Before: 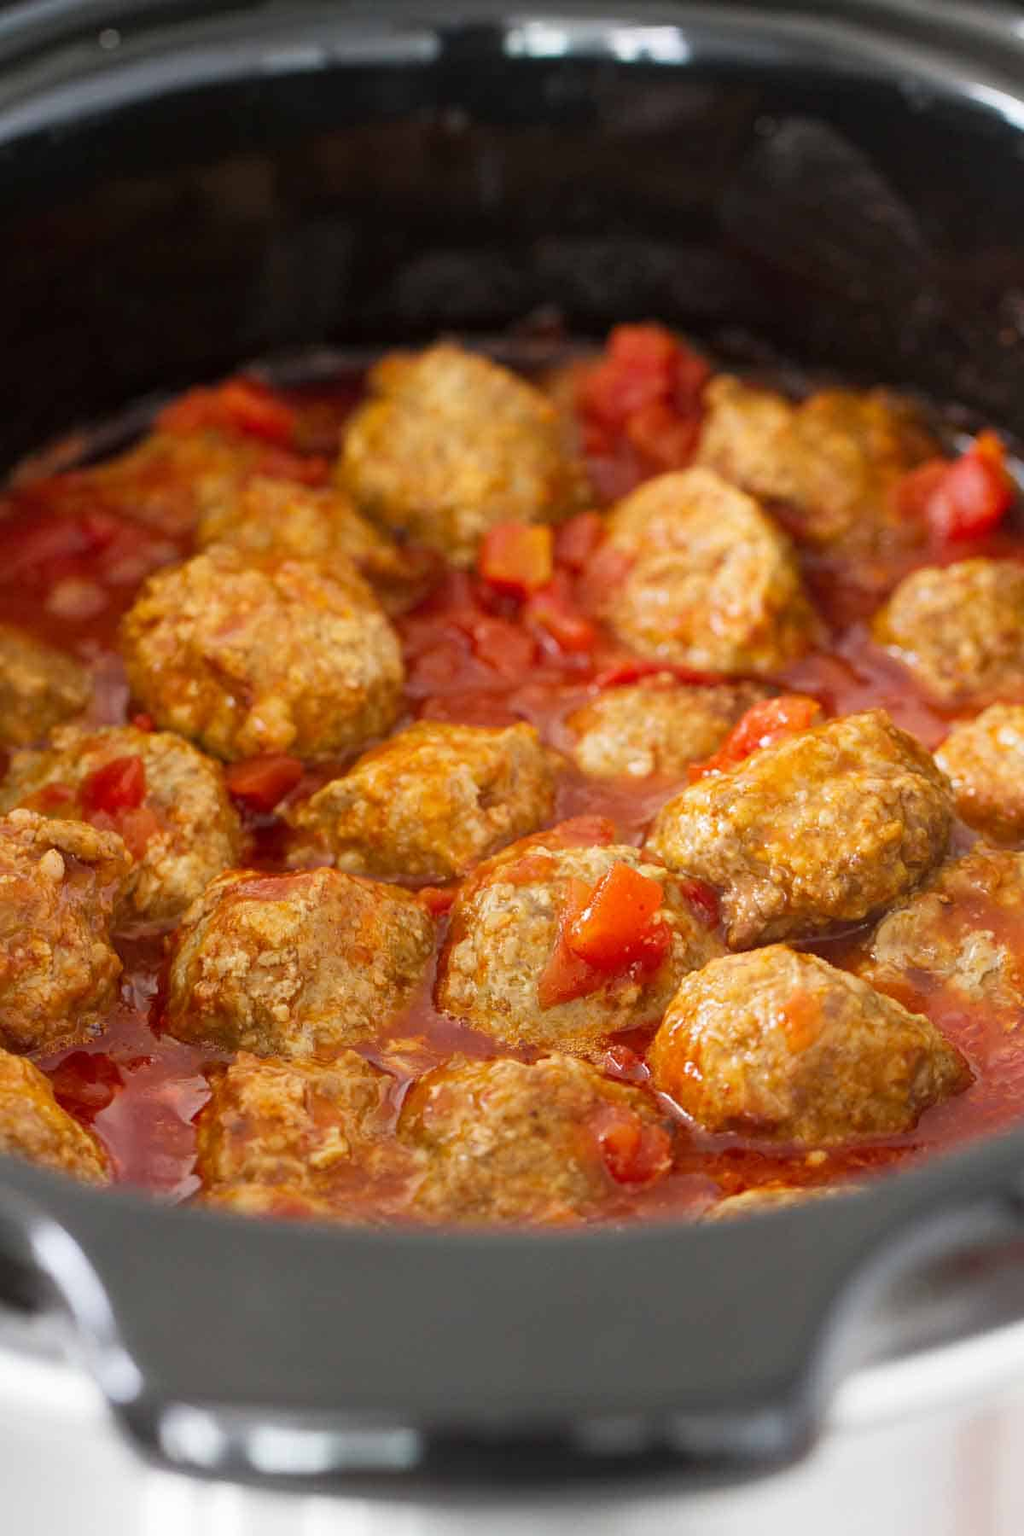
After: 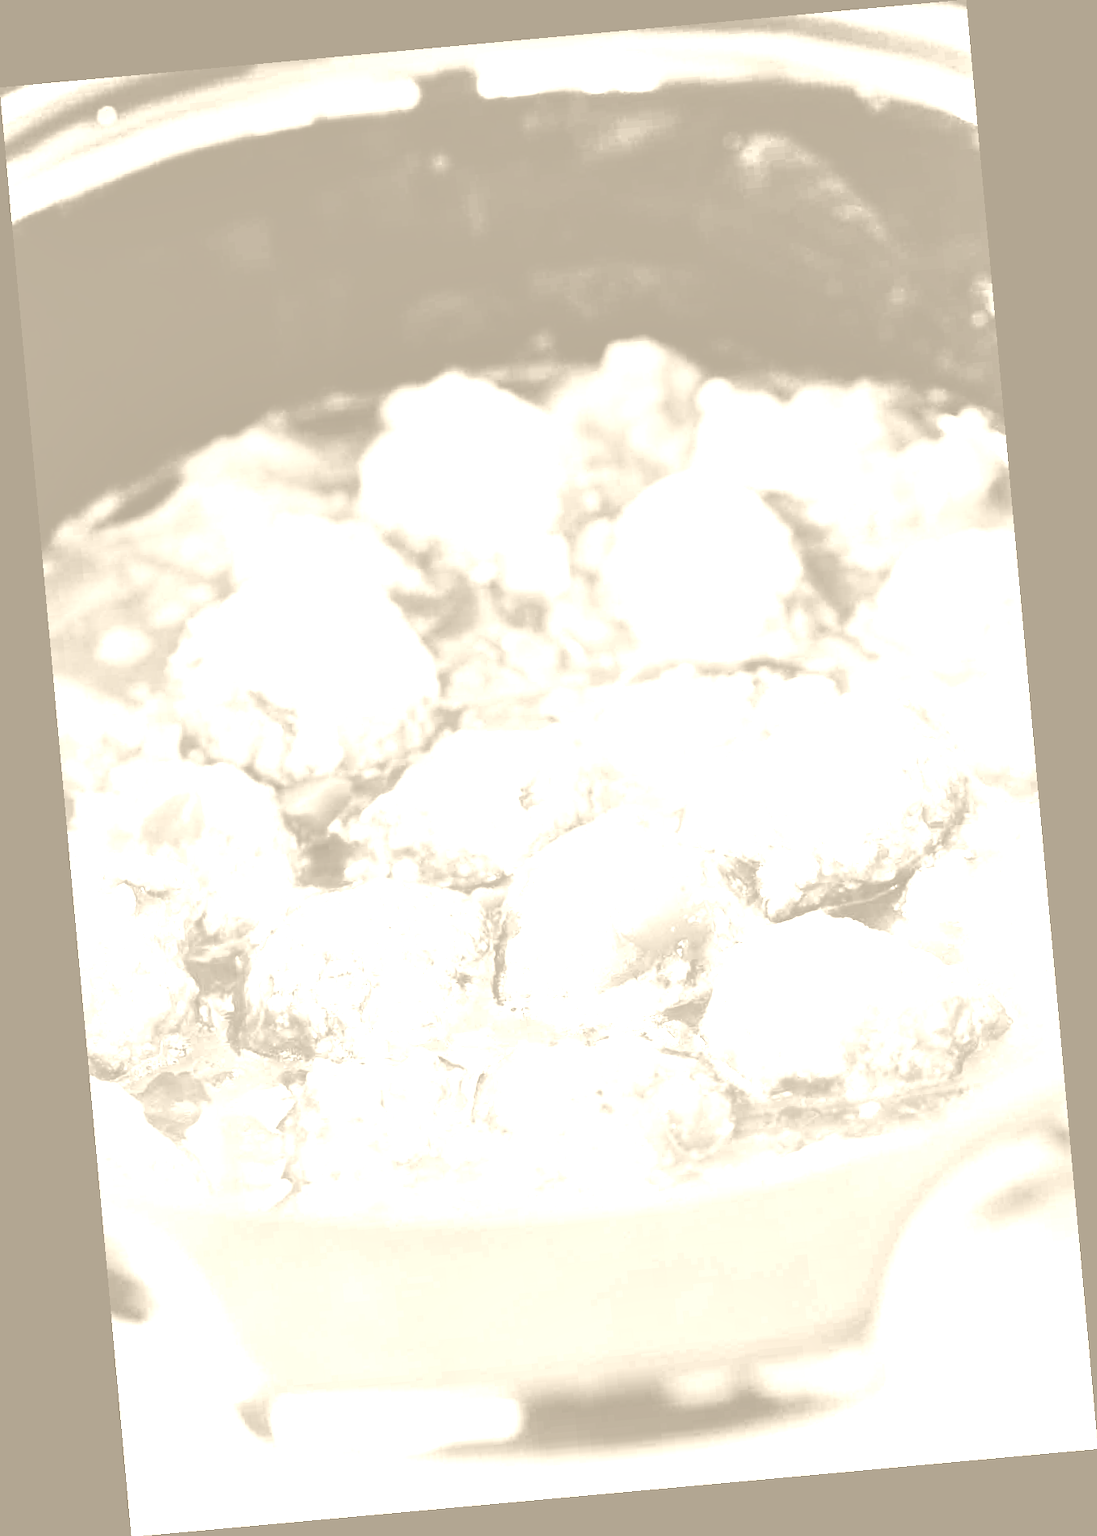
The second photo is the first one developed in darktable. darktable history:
colorize: hue 36°, saturation 71%, lightness 80.79%
rotate and perspective: rotation -5.2°, automatic cropping off
base curve: curves: ch0 [(0, 0) (0.036, 0.025) (0.121, 0.166) (0.206, 0.329) (0.605, 0.79) (1, 1)], preserve colors none
shadows and highlights: white point adjustment 1, soften with gaussian
contrast brightness saturation: contrast 0.2, brightness 0.16, saturation 0.22
tone curve: curves: ch0 [(0, 0) (0.003, 0.047) (0.011, 0.047) (0.025, 0.047) (0.044, 0.049) (0.069, 0.051) (0.1, 0.062) (0.136, 0.086) (0.177, 0.125) (0.224, 0.178) (0.277, 0.246) (0.335, 0.324) (0.399, 0.407) (0.468, 0.48) (0.543, 0.57) (0.623, 0.675) (0.709, 0.772) (0.801, 0.876) (0.898, 0.963) (1, 1)], preserve colors none
exposure: exposure 0.6 EV, compensate highlight preservation false
